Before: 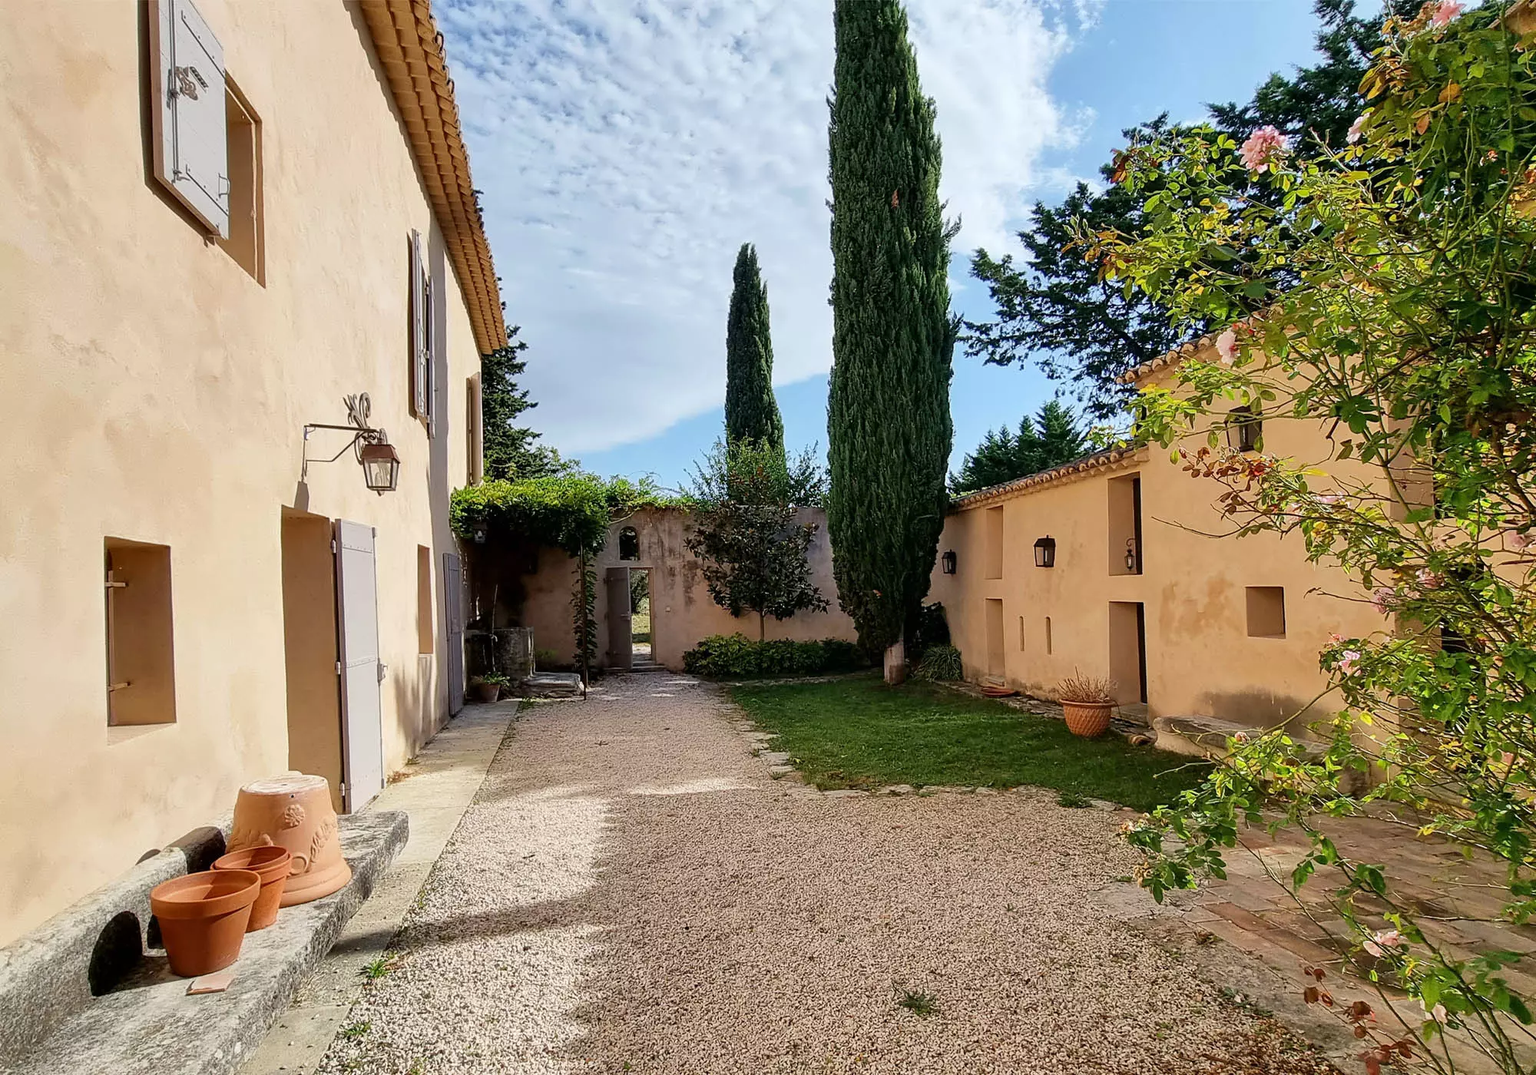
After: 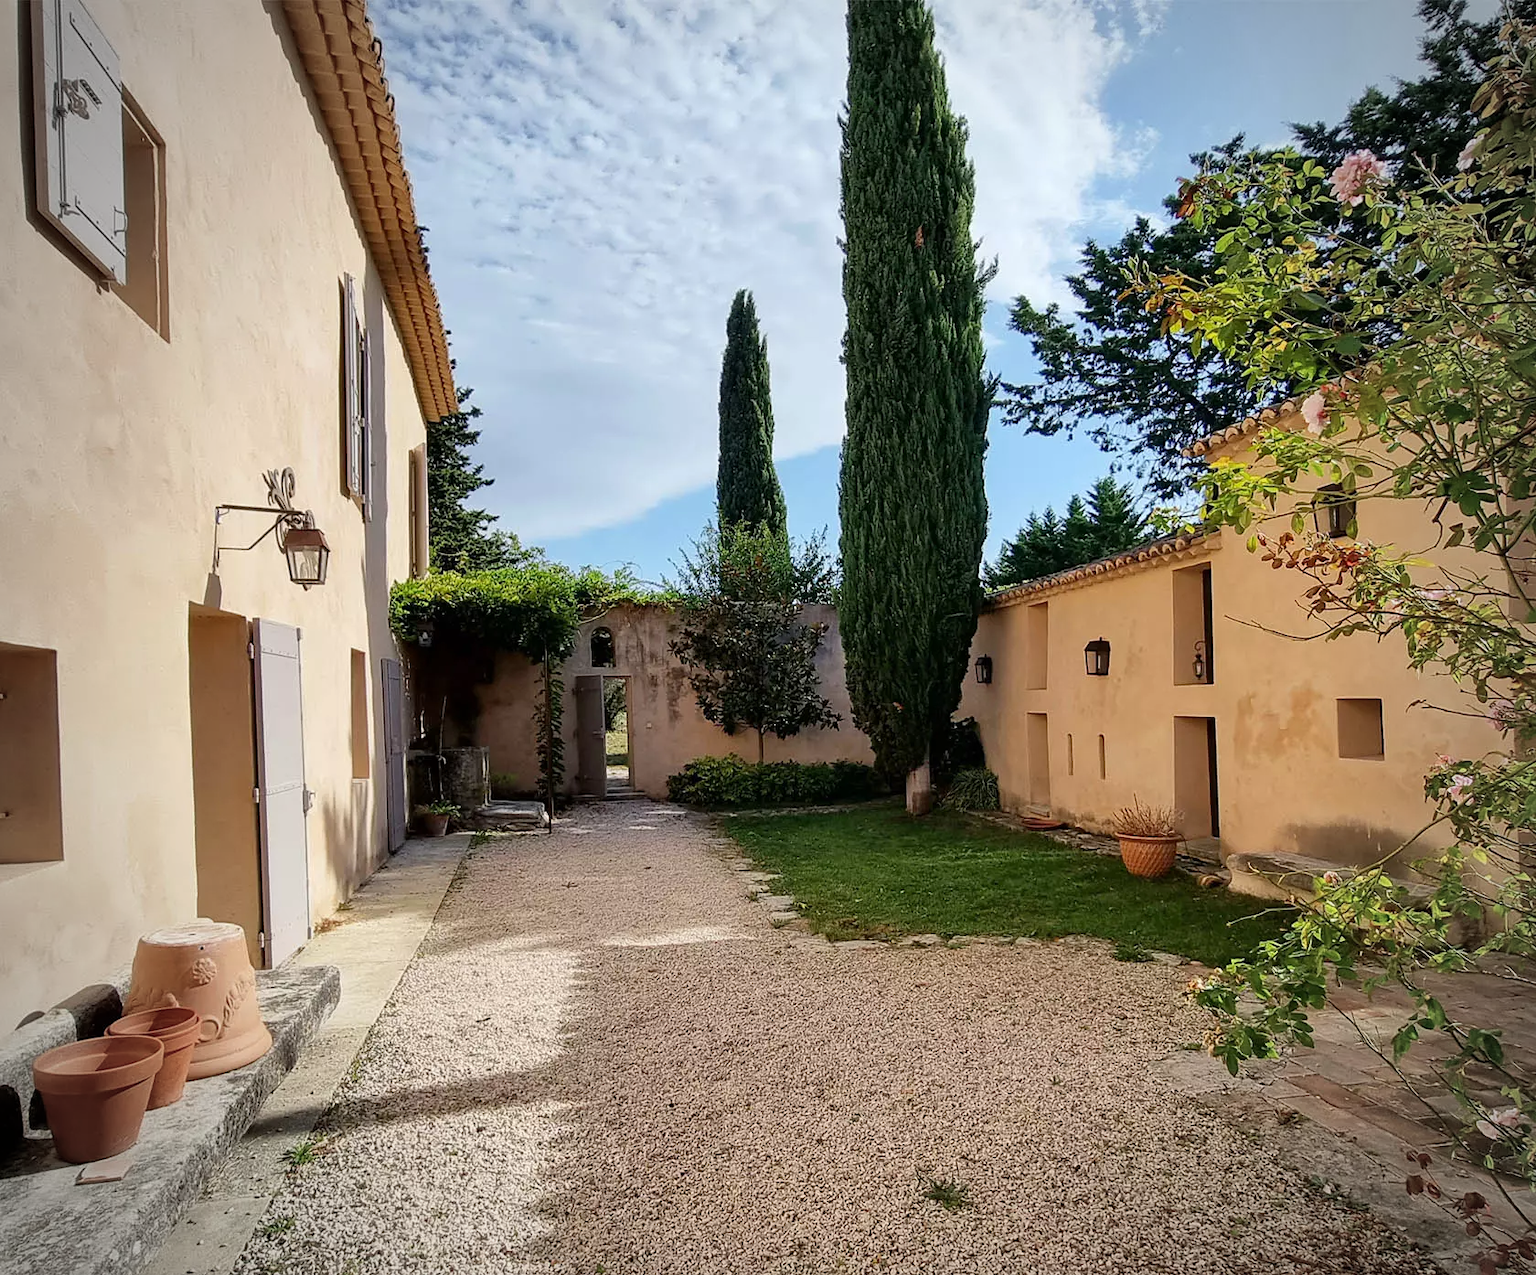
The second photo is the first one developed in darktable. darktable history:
crop: left 8.026%, right 7.374%
vignetting: fall-off start 71.74%
